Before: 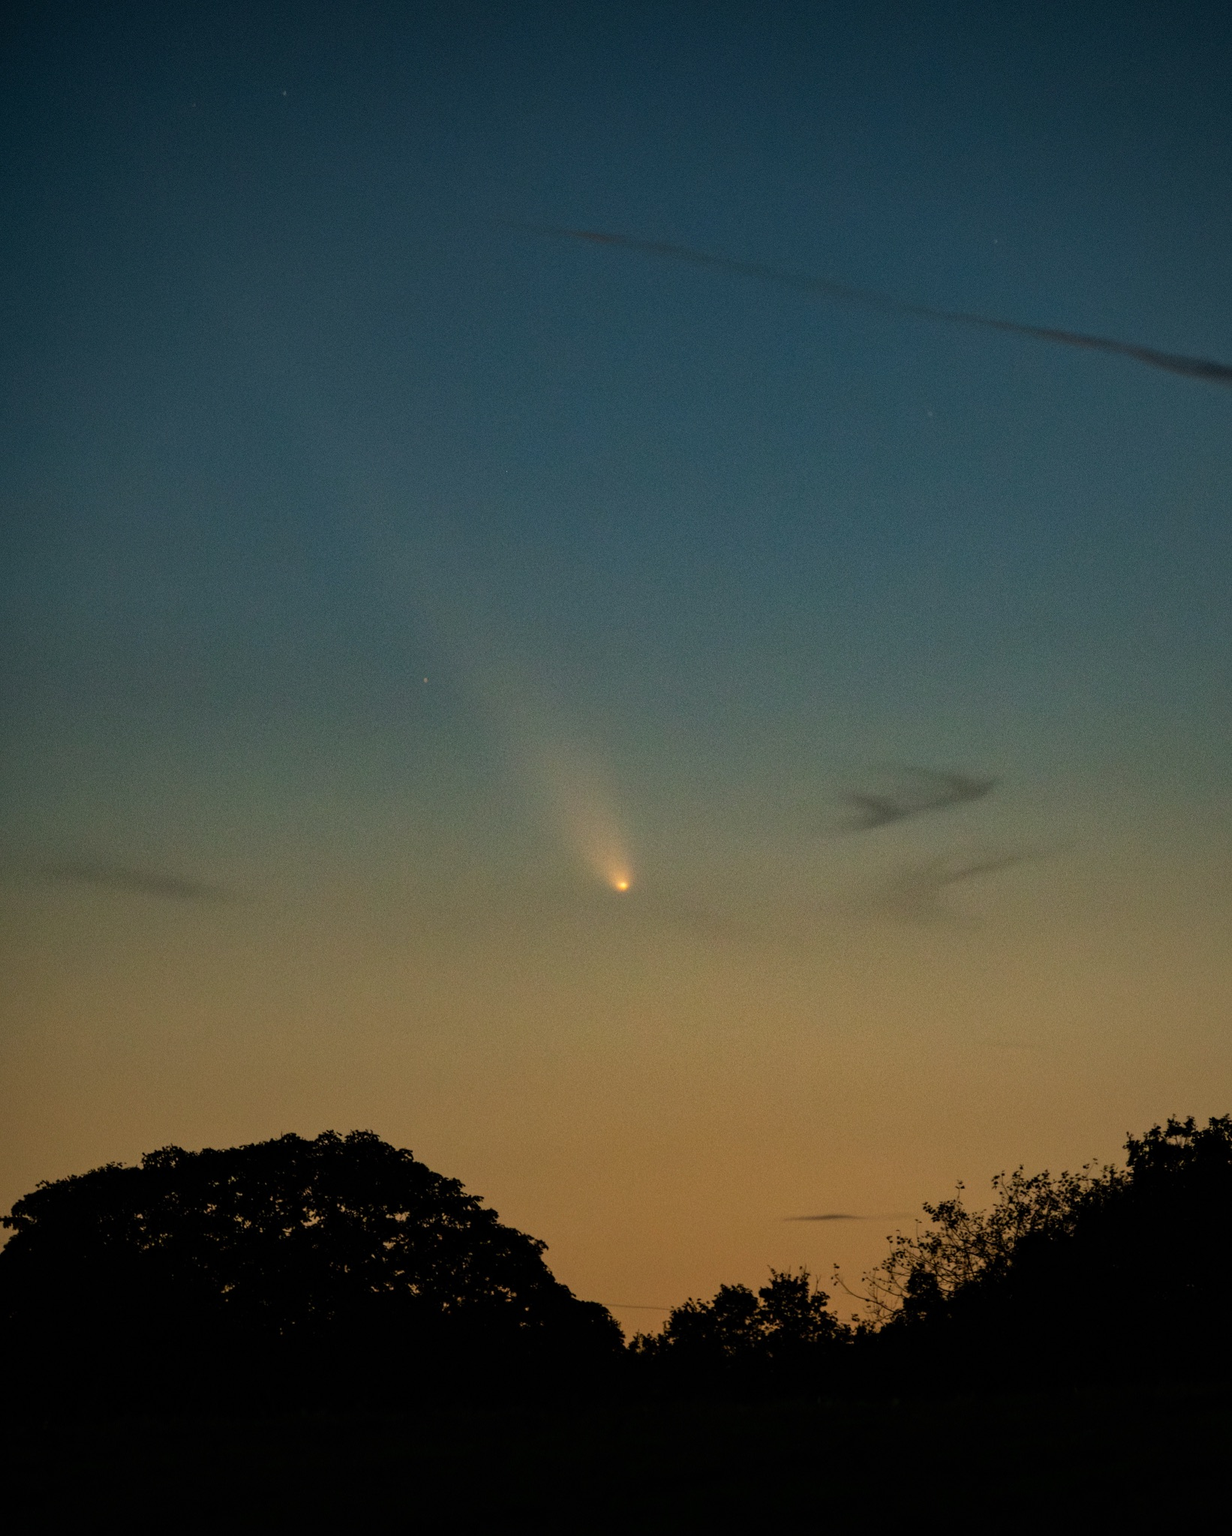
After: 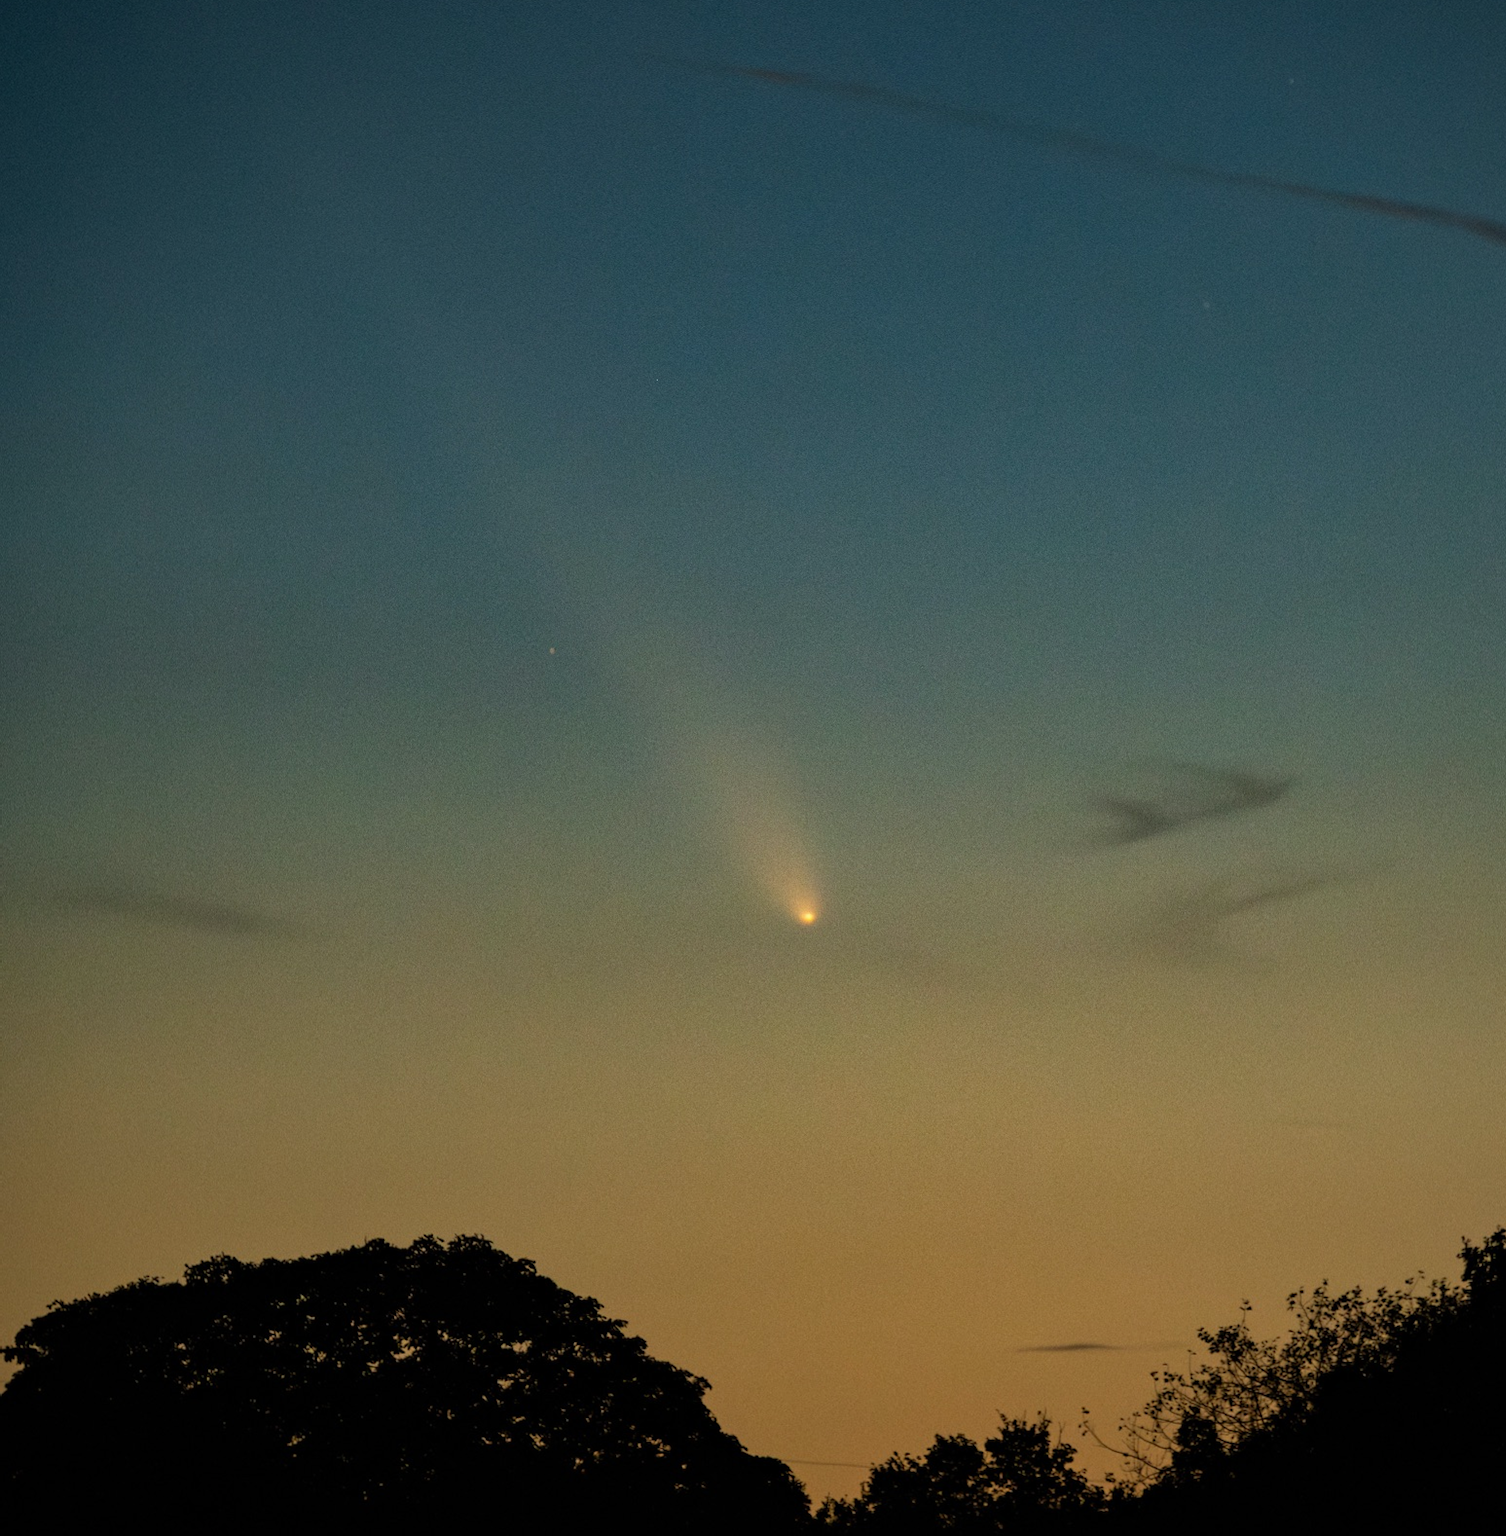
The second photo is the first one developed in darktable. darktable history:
crop and rotate: angle 0.03°, top 11.643%, right 5.651%, bottom 11.189%
color correction: highlights a* -2.68, highlights b* 2.57
